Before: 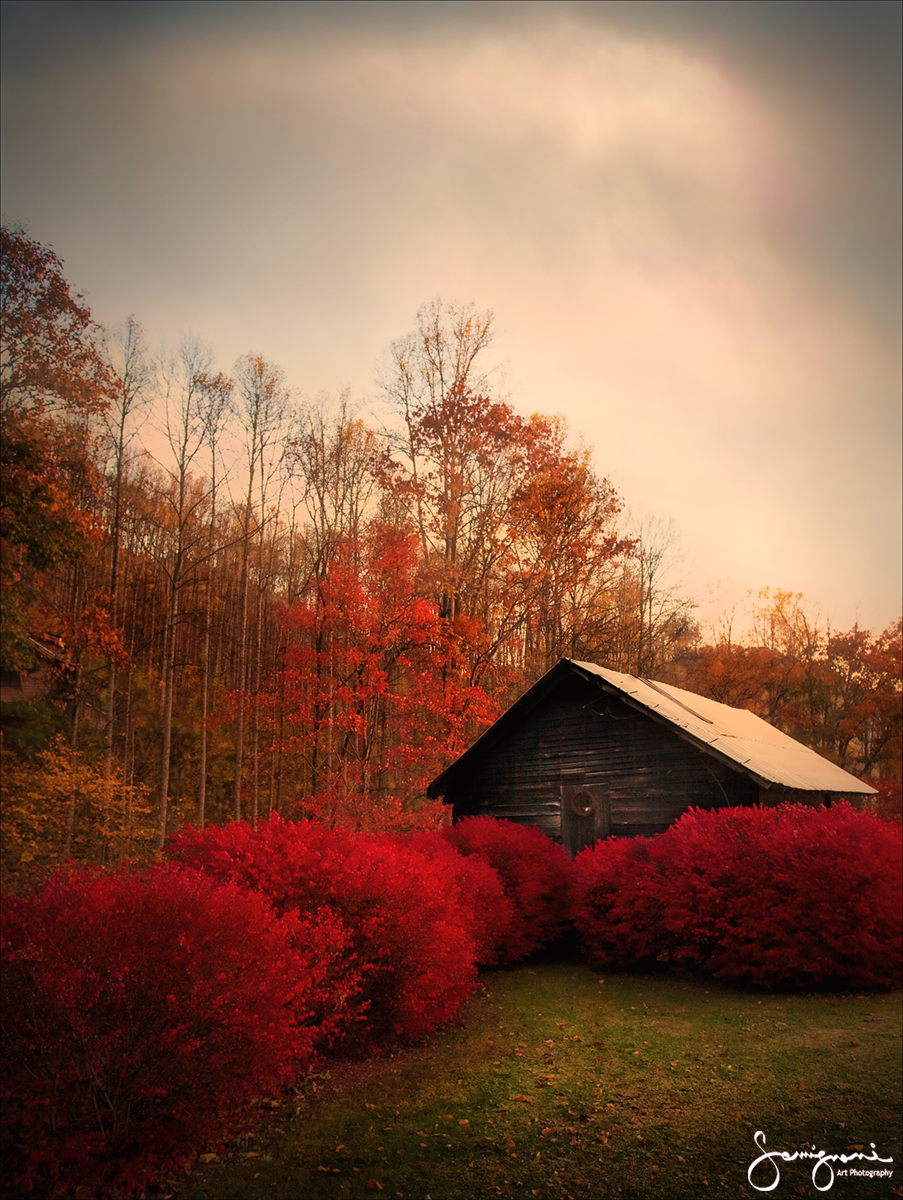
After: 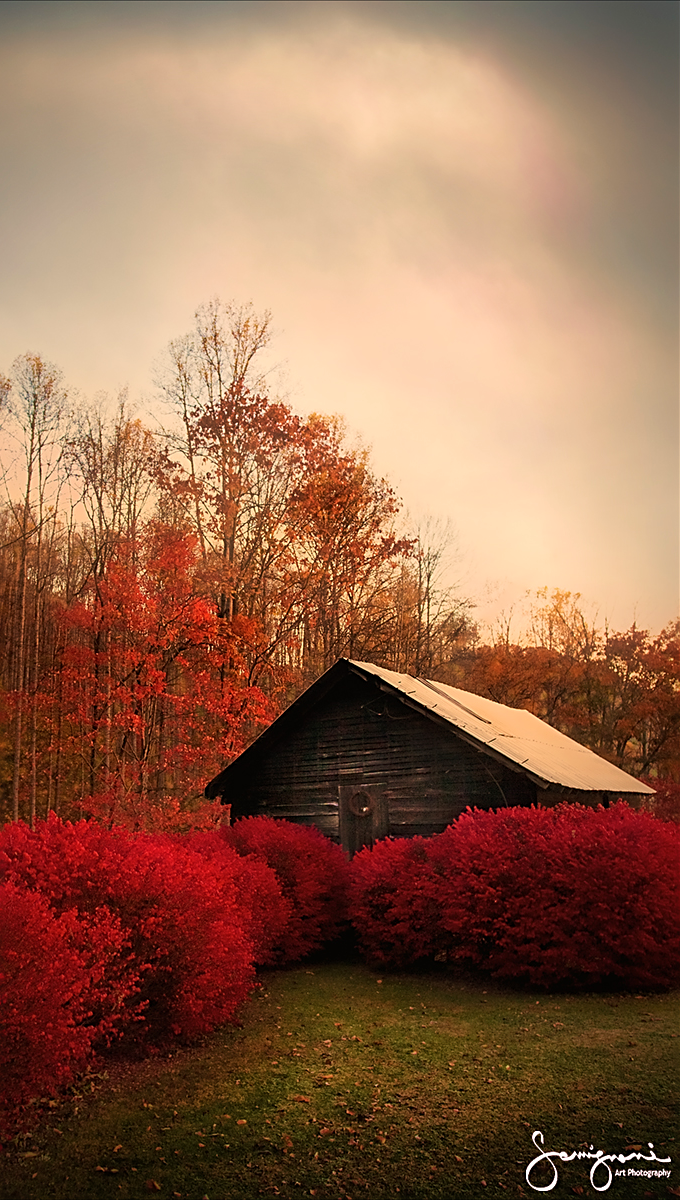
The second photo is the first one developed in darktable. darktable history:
velvia: strength 15%
sharpen: on, module defaults
crop and rotate: left 24.6%
